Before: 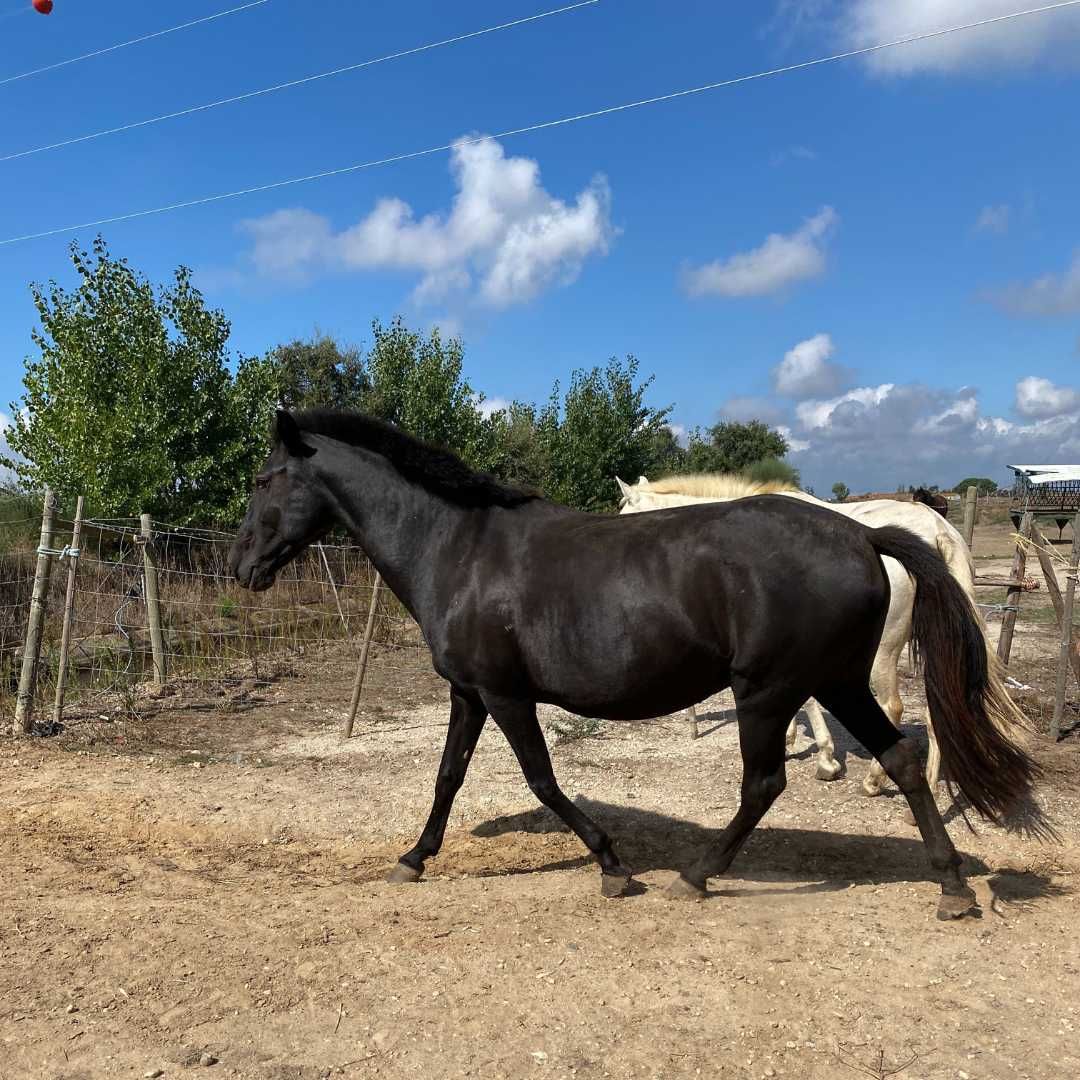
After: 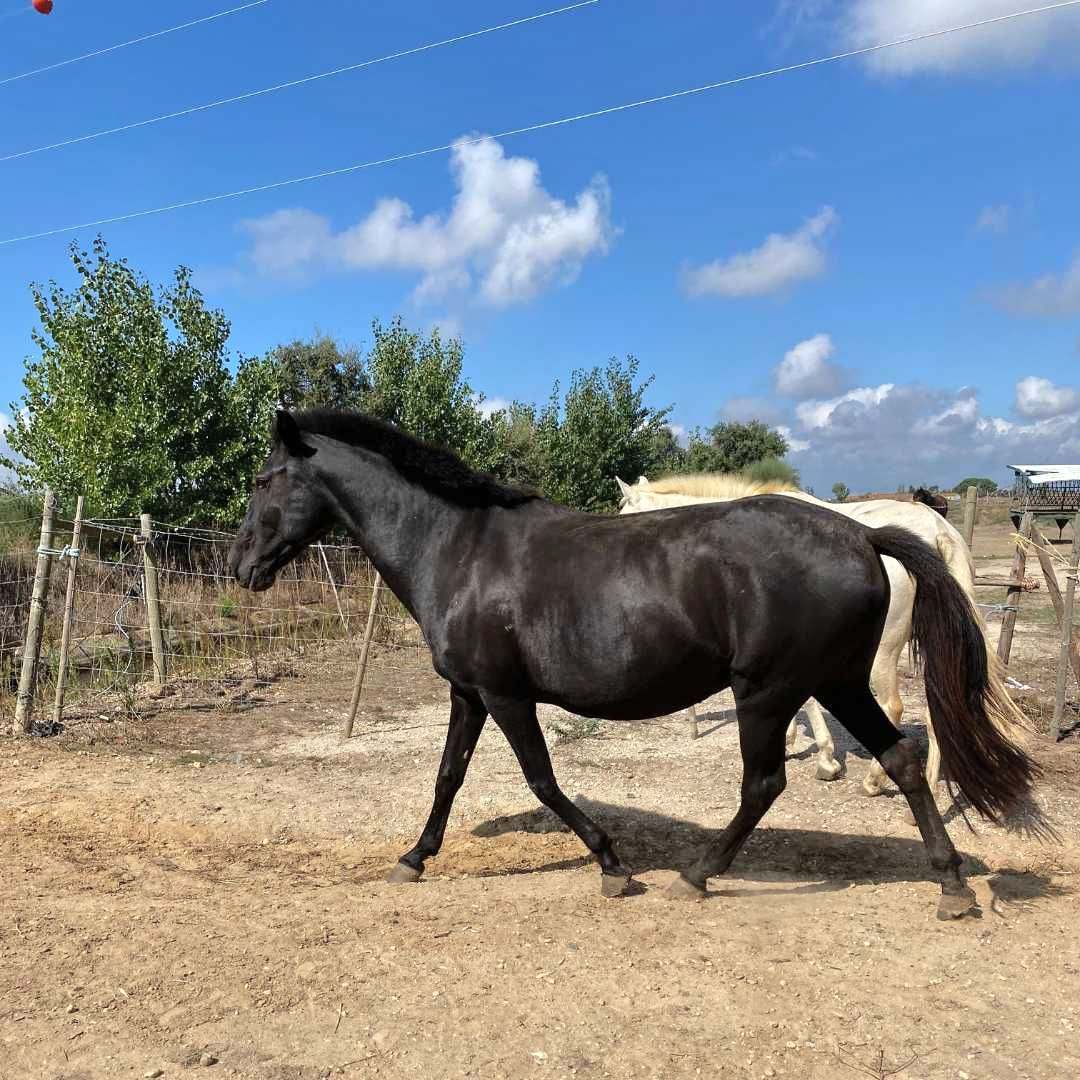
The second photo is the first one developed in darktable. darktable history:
tone equalizer: -8 EV 0.001 EV, -7 EV -0.004 EV, -6 EV 0.009 EV, -5 EV 0.032 EV, -4 EV 0.276 EV, -3 EV 0.644 EV, -2 EV 0.584 EV, -1 EV 0.187 EV, +0 EV 0.024 EV
contrast brightness saturation: contrast 0.05, brightness 0.06, saturation 0.01
